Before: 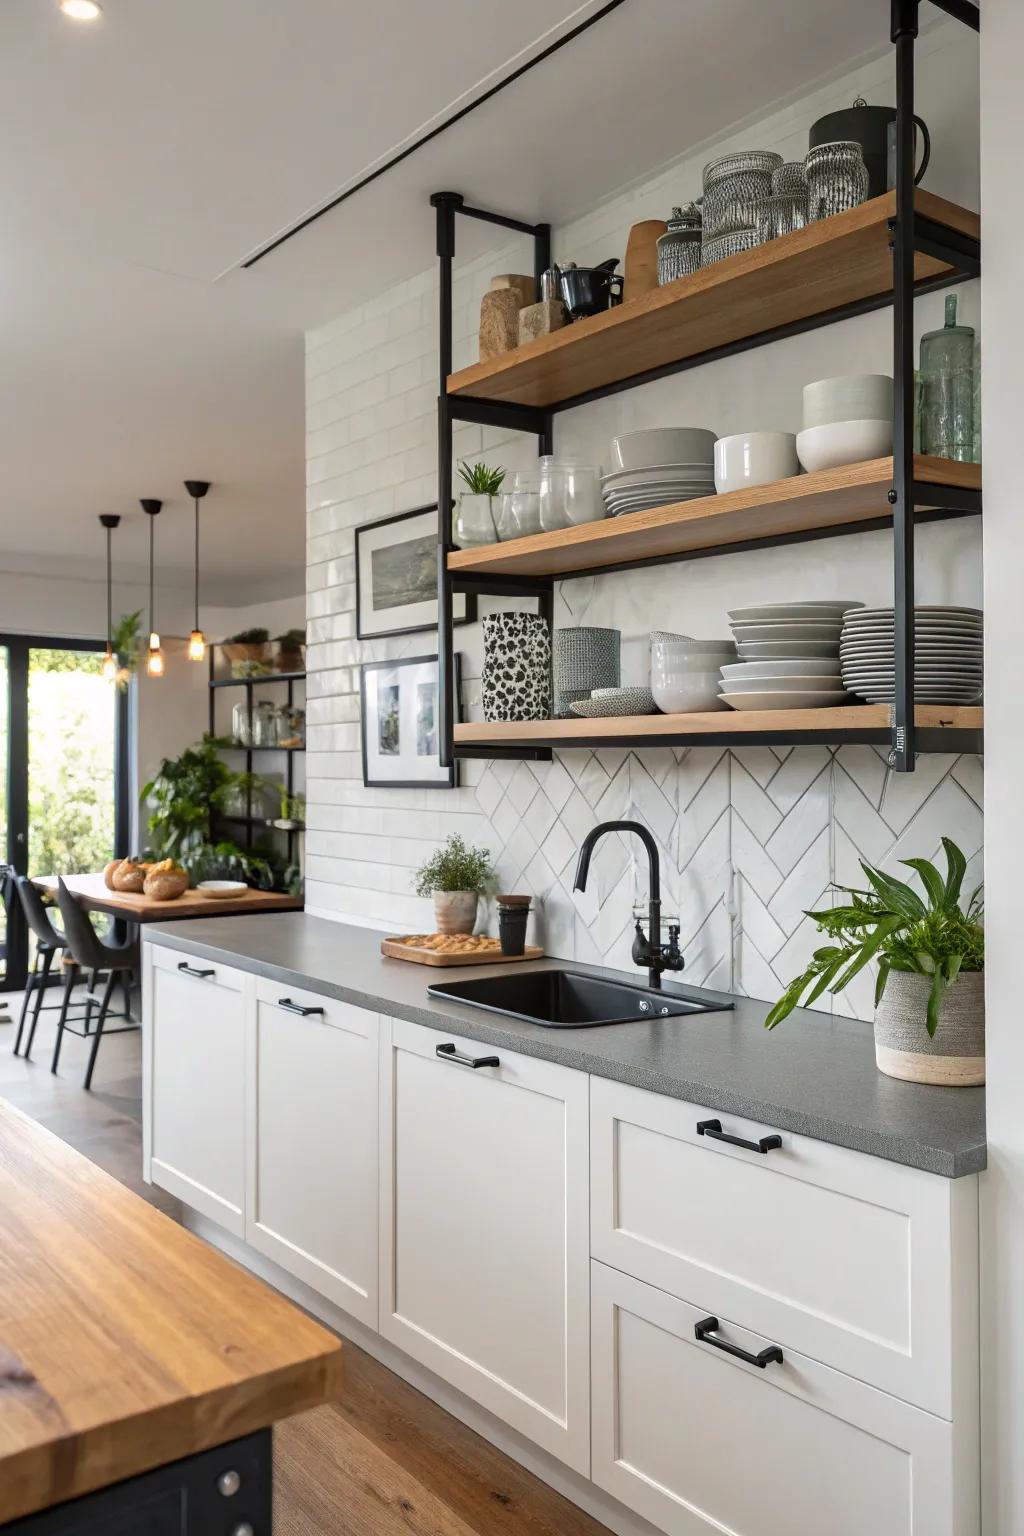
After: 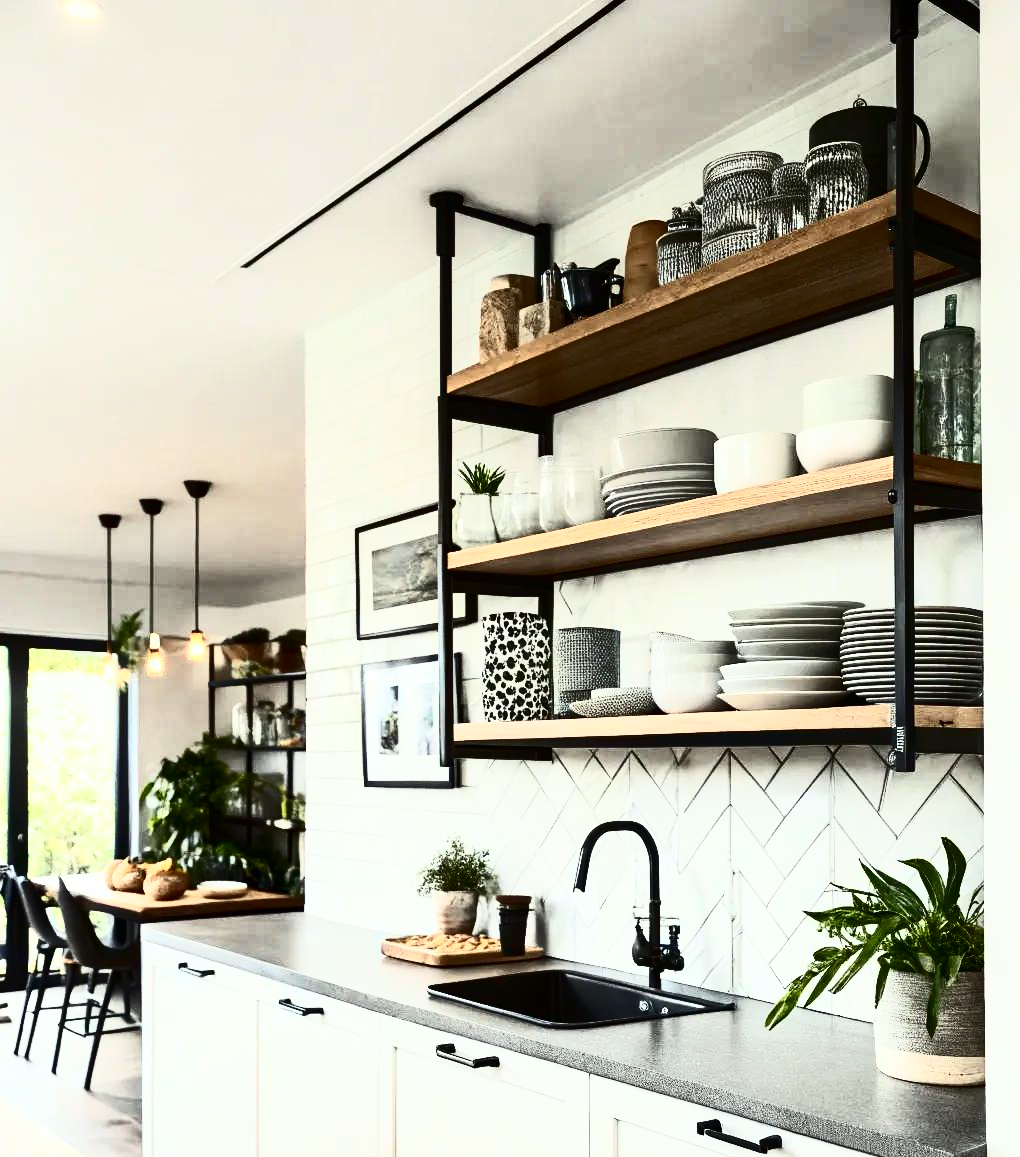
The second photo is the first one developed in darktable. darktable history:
crop: bottom 24.672%
contrast brightness saturation: contrast 0.92, brightness 0.196
color correction: highlights a* -2.61, highlights b* 2.52
